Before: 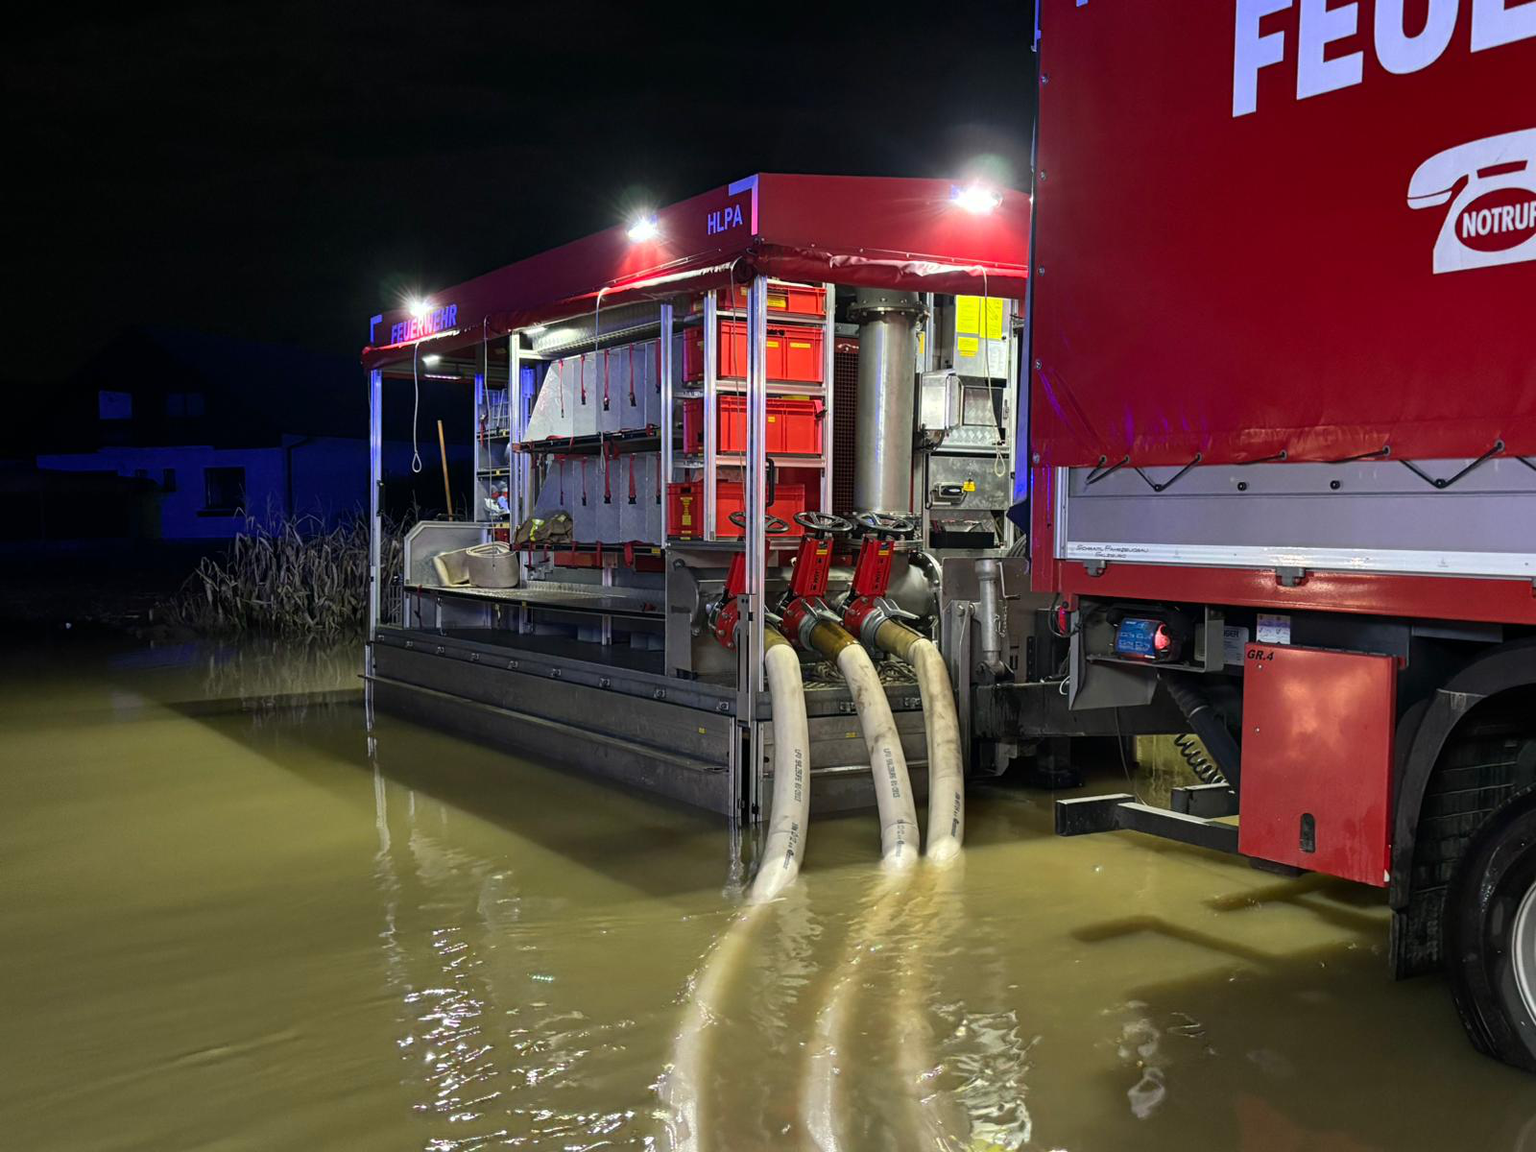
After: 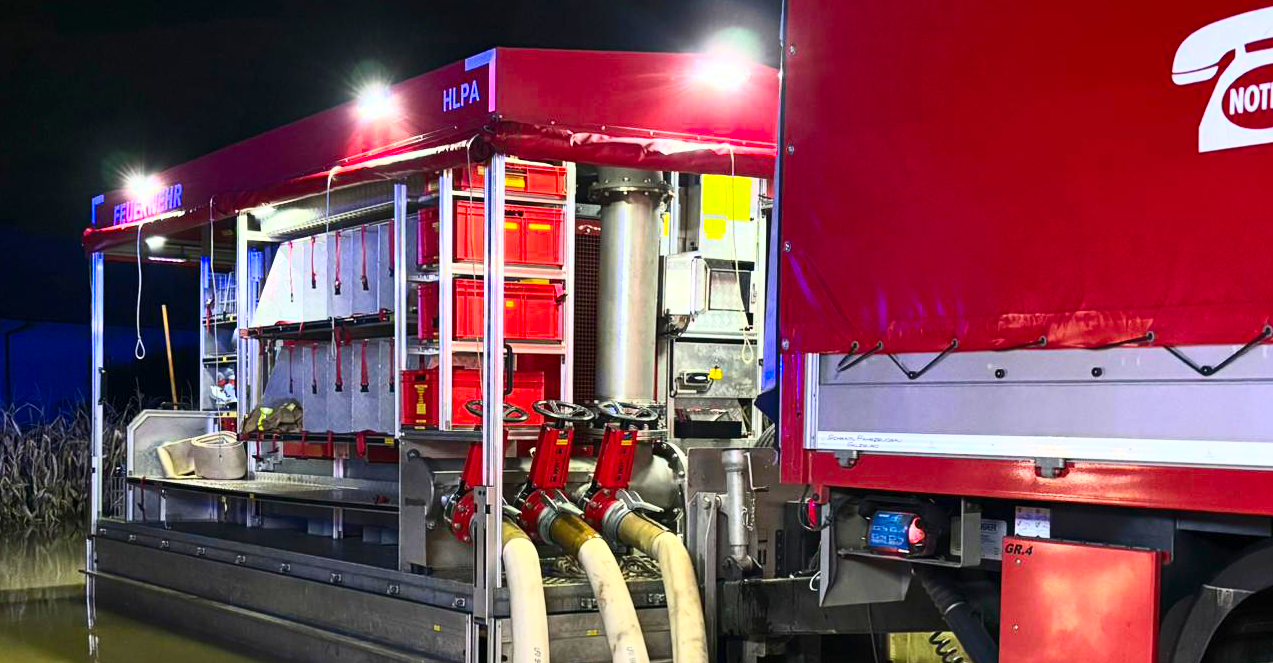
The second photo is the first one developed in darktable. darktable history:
crop: left 18.384%, top 11.116%, right 1.994%, bottom 33.568%
contrast brightness saturation: contrast 0.227, brightness 0.109, saturation 0.292
base curve: curves: ch0 [(0, 0) (0.557, 0.834) (1, 1)]
